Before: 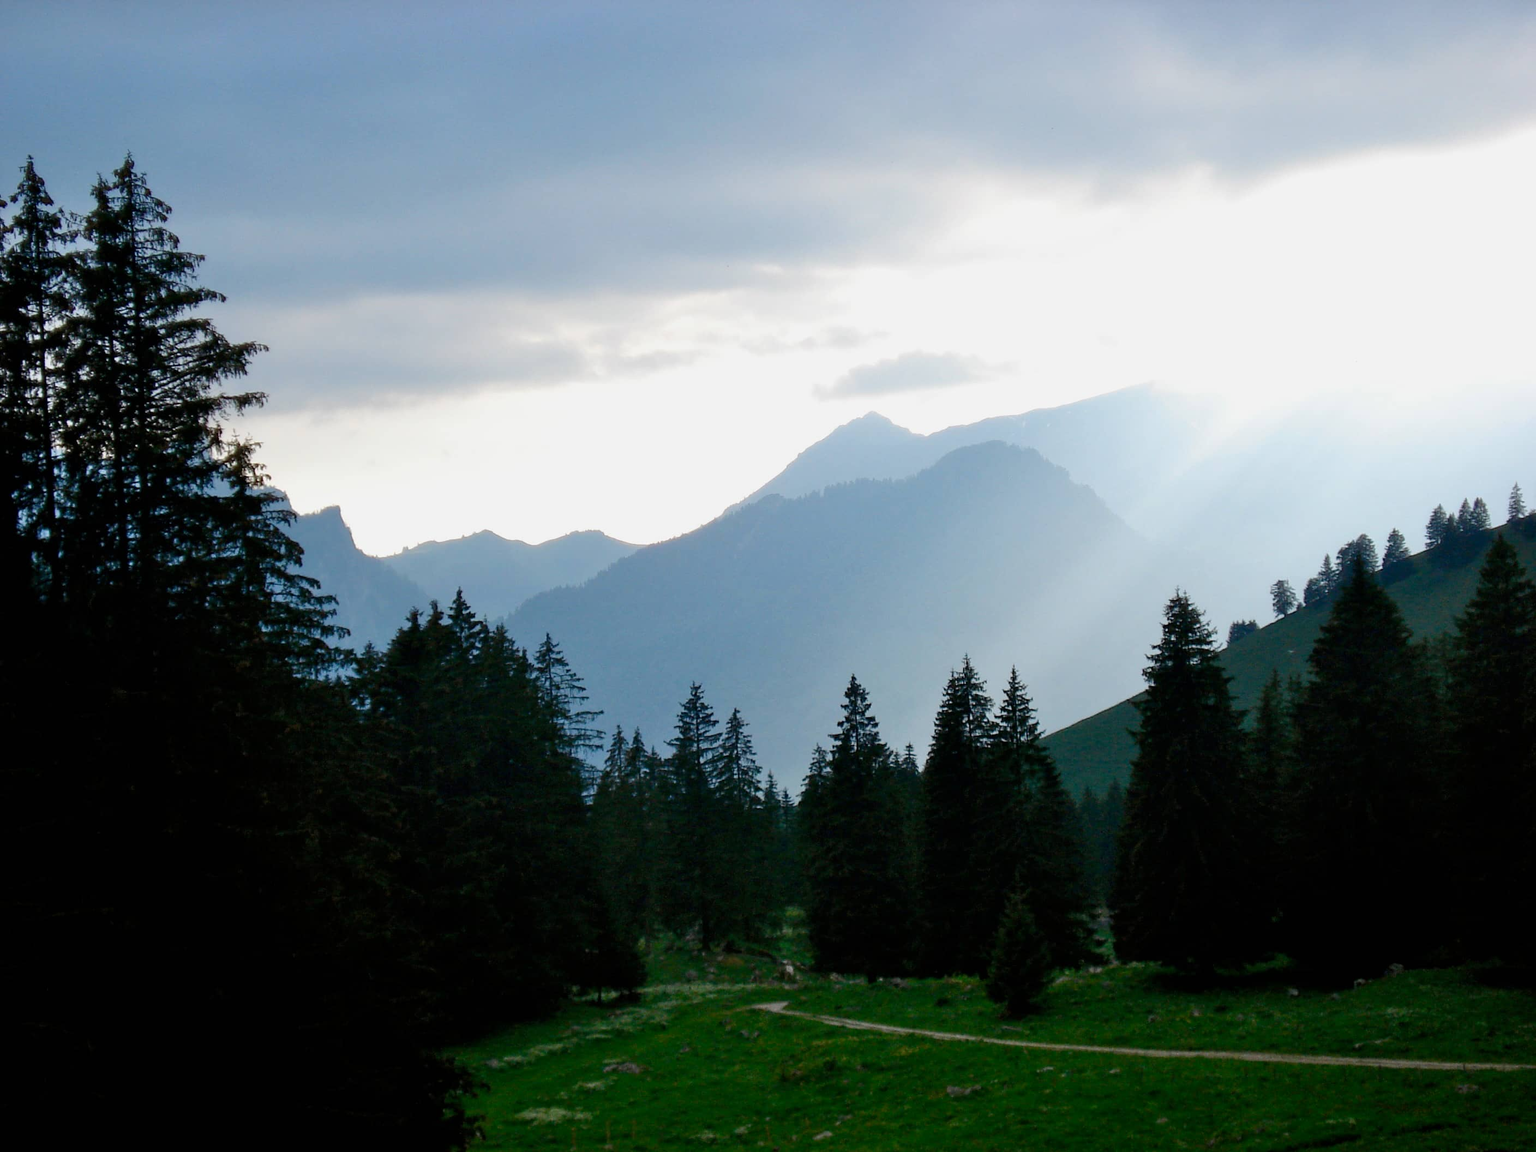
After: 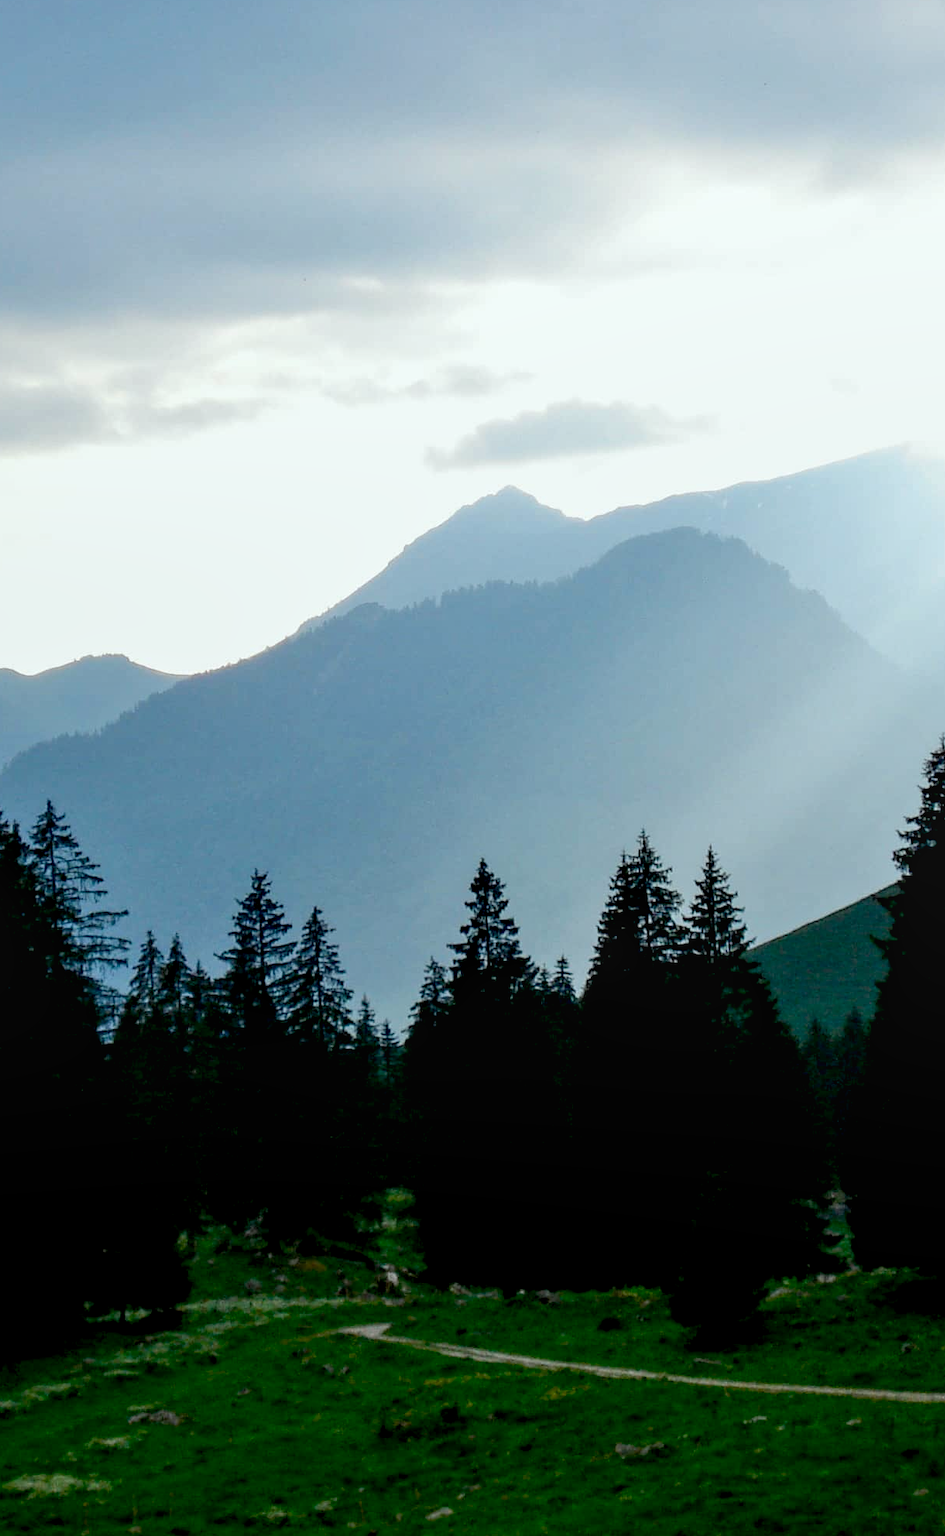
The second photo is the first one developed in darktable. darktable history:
crop: left 33.452%, top 6.025%, right 23.155%
color calibration: illuminant Planckian (black body), x 0.351, y 0.352, temperature 4794.27 K
local contrast: on, module defaults
exposure: black level correction 0.01, exposure 0.011 EV, compensate highlight preservation false
